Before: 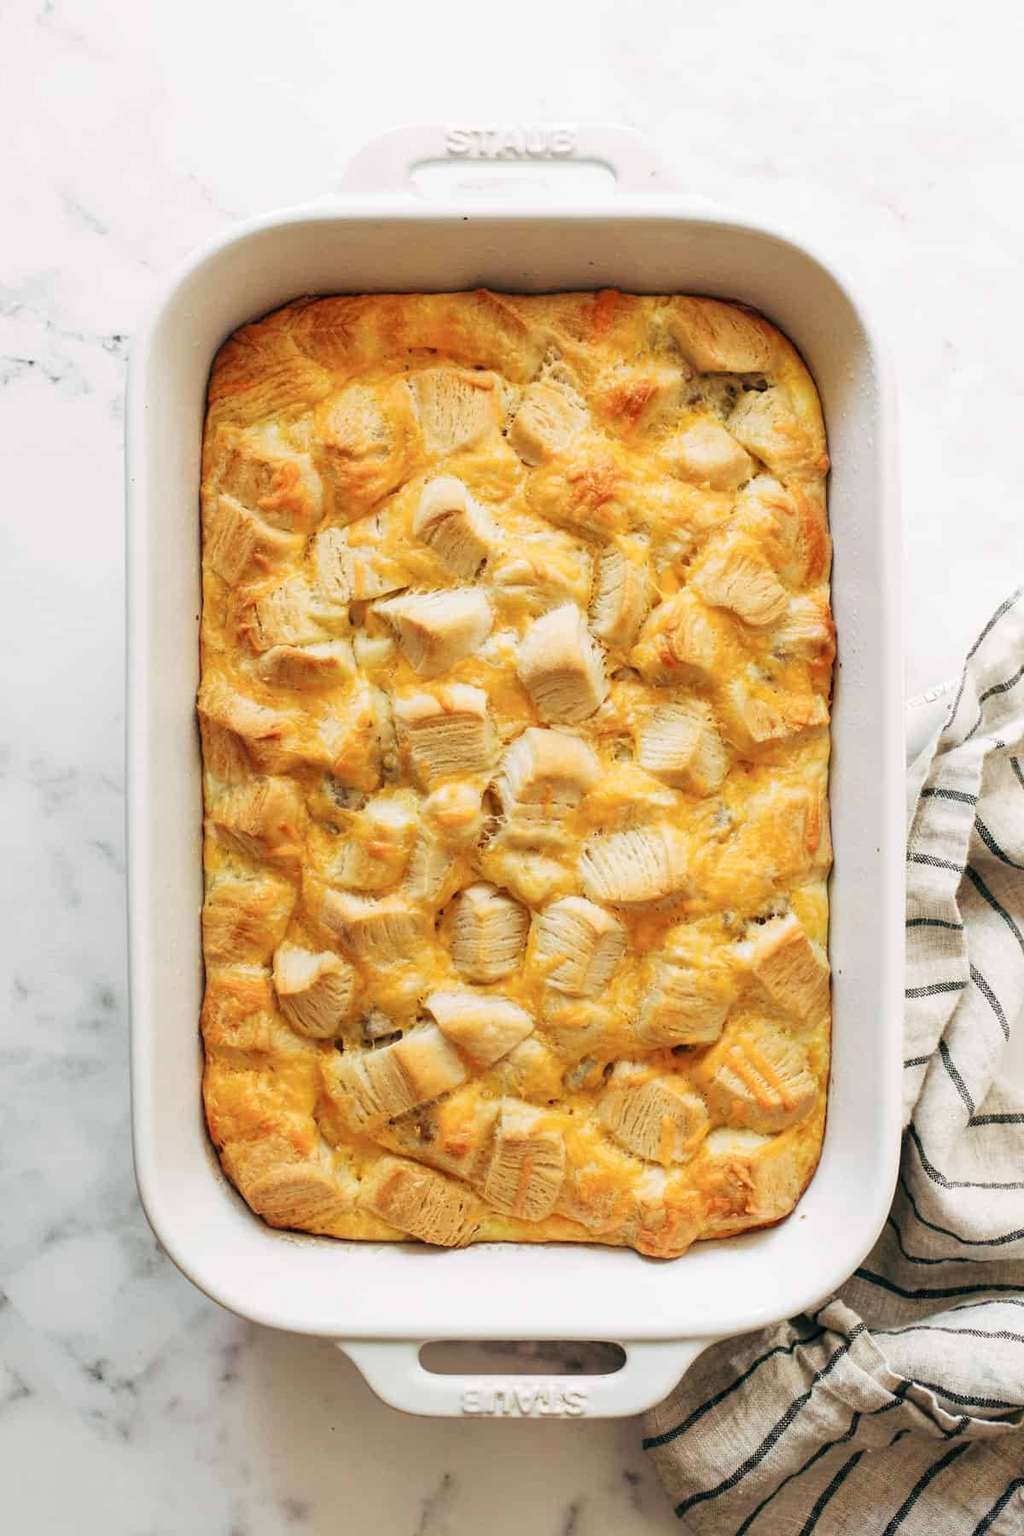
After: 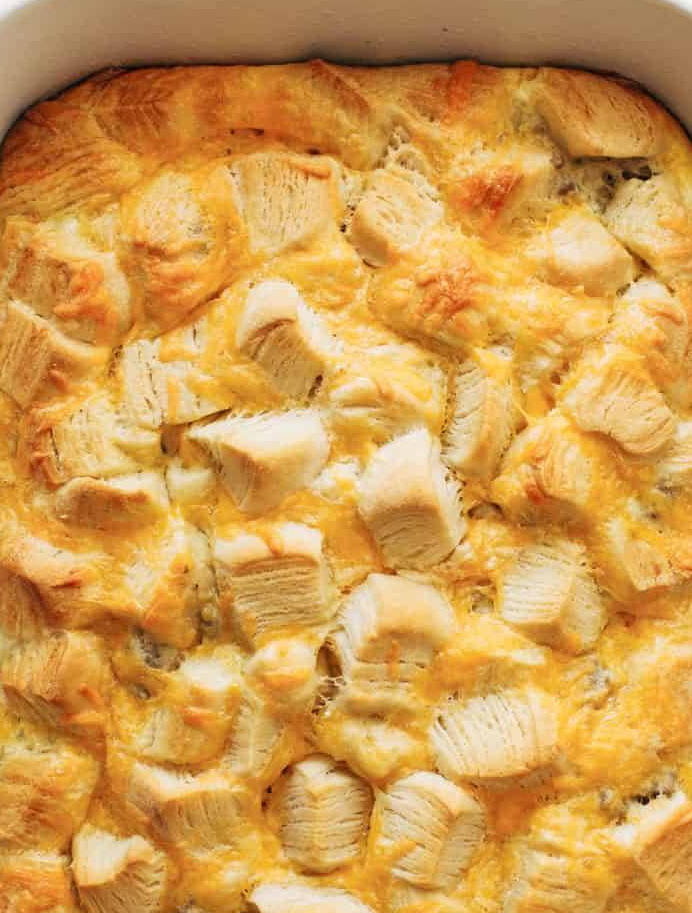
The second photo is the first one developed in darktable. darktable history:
crop: left 20.681%, top 15.512%, right 21.627%, bottom 33.757%
